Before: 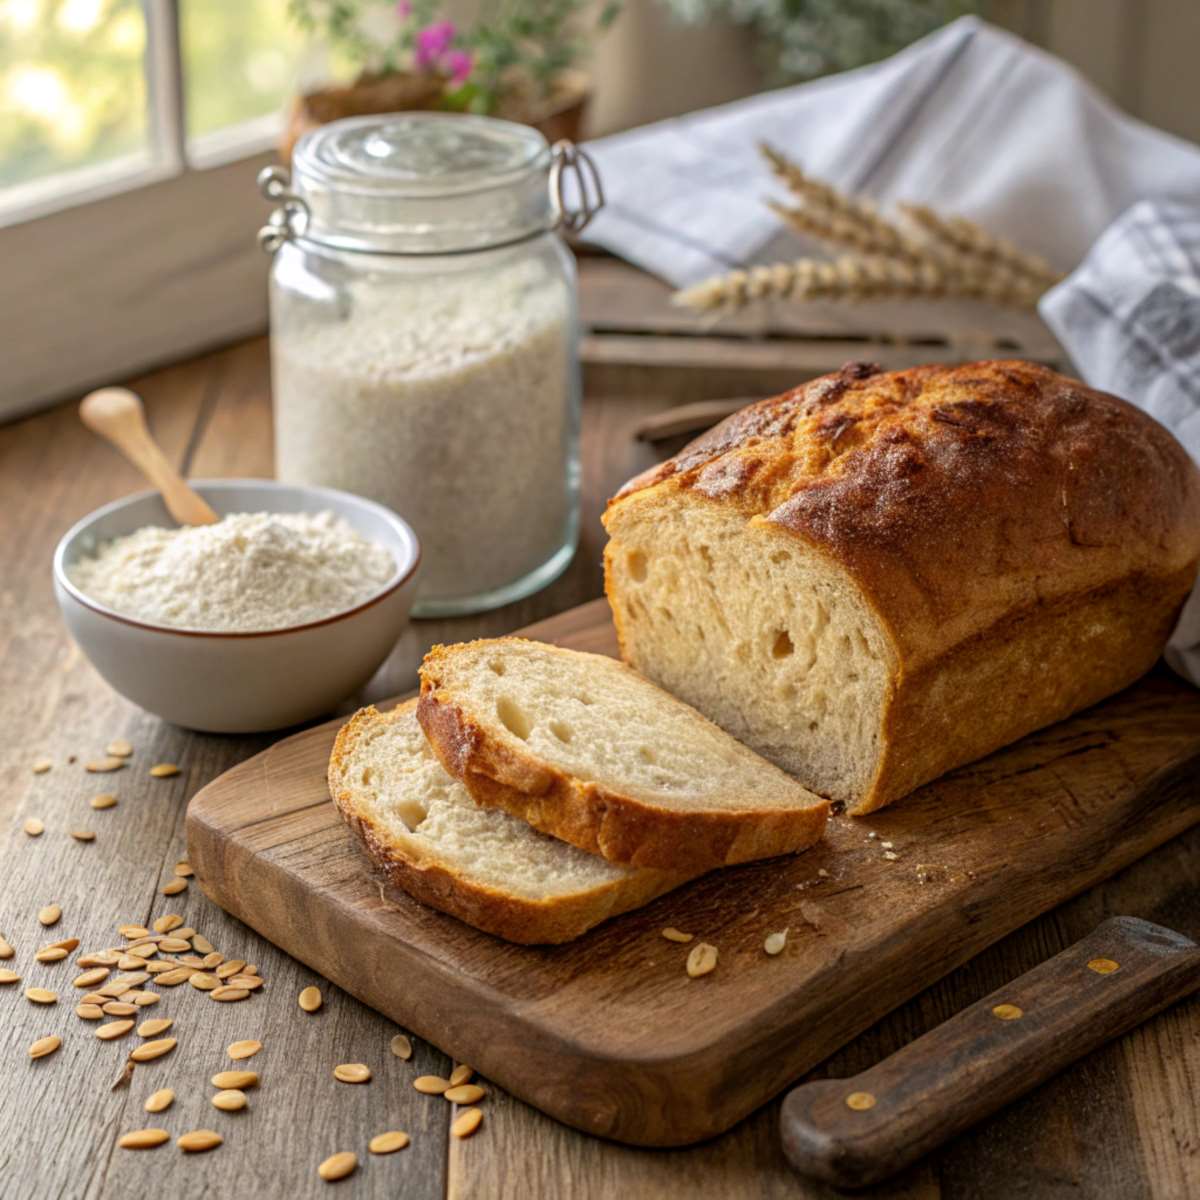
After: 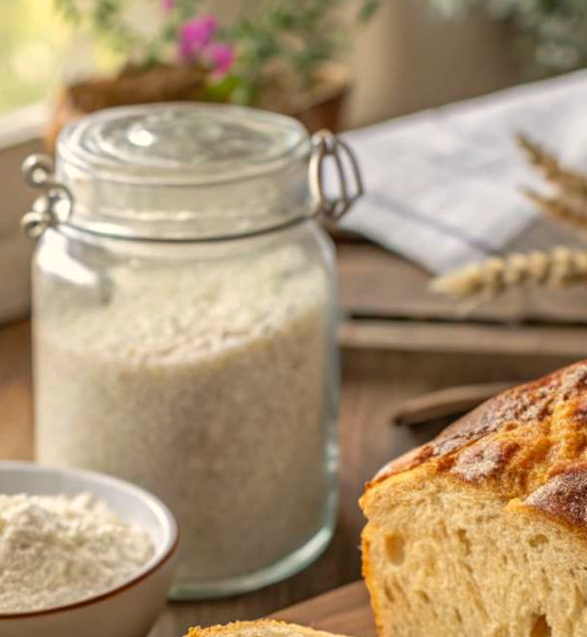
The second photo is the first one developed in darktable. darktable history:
crop: left 19.556%, right 30.401%, bottom 46.458%
color calibration: x 0.329, y 0.345, temperature 5633 K
rotate and perspective: rotation 0.226°, lens shift (vertical) -0.042, crop left 0.023, crop right 0.982, crop top 0.006, crop bottom 0.994
